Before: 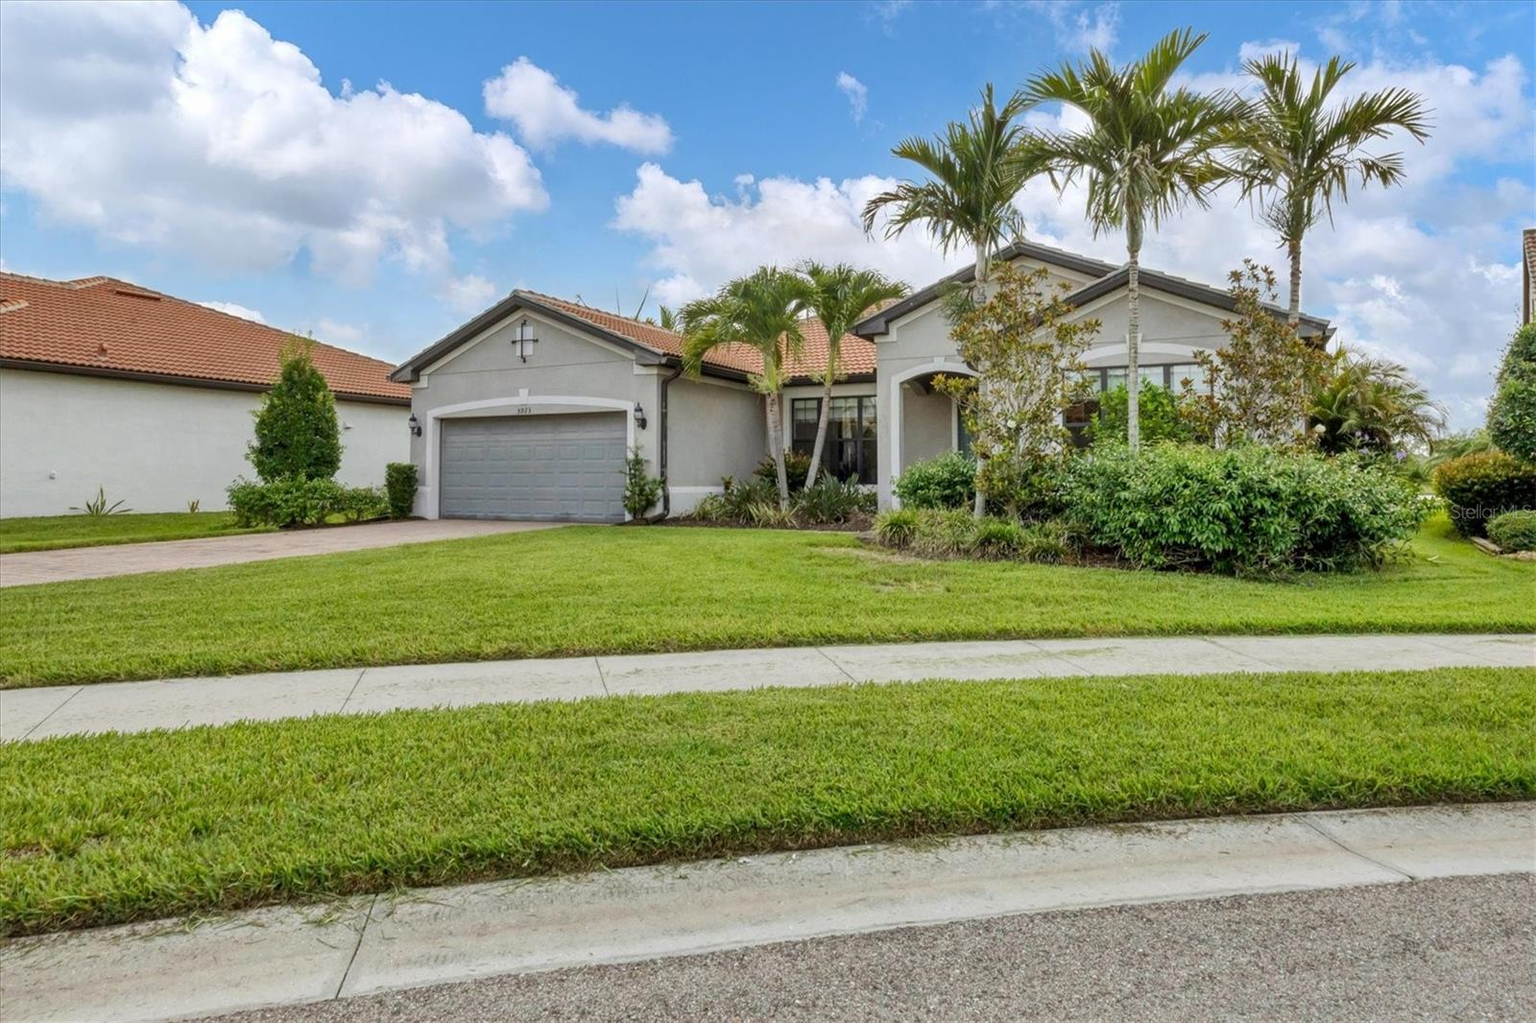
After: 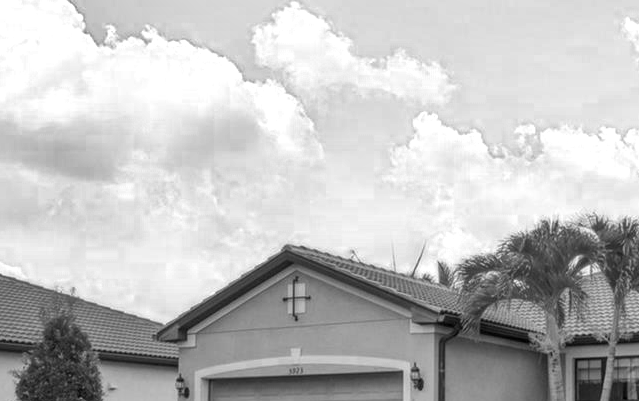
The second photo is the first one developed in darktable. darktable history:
shadows and highlights: white point adjustment 0.028, soften with gaussian
crop: left 15.682%, top 5.422%, right 44.364%, bottom 56.914%
color zones: curves: ch0 [(0, 0.613) (0.01, 0.613) (0.245, 0.448) (0.498, 0.529) (0.642, 0.665) (0.879, 0.777) (0.99, 0.613)]; ch1 [(0, 0) (0.143, 0) (0.286, 0) (0.429, 0) (0.571, 0) (0.714, 0) (0.857, 0)], mix 26.88%
